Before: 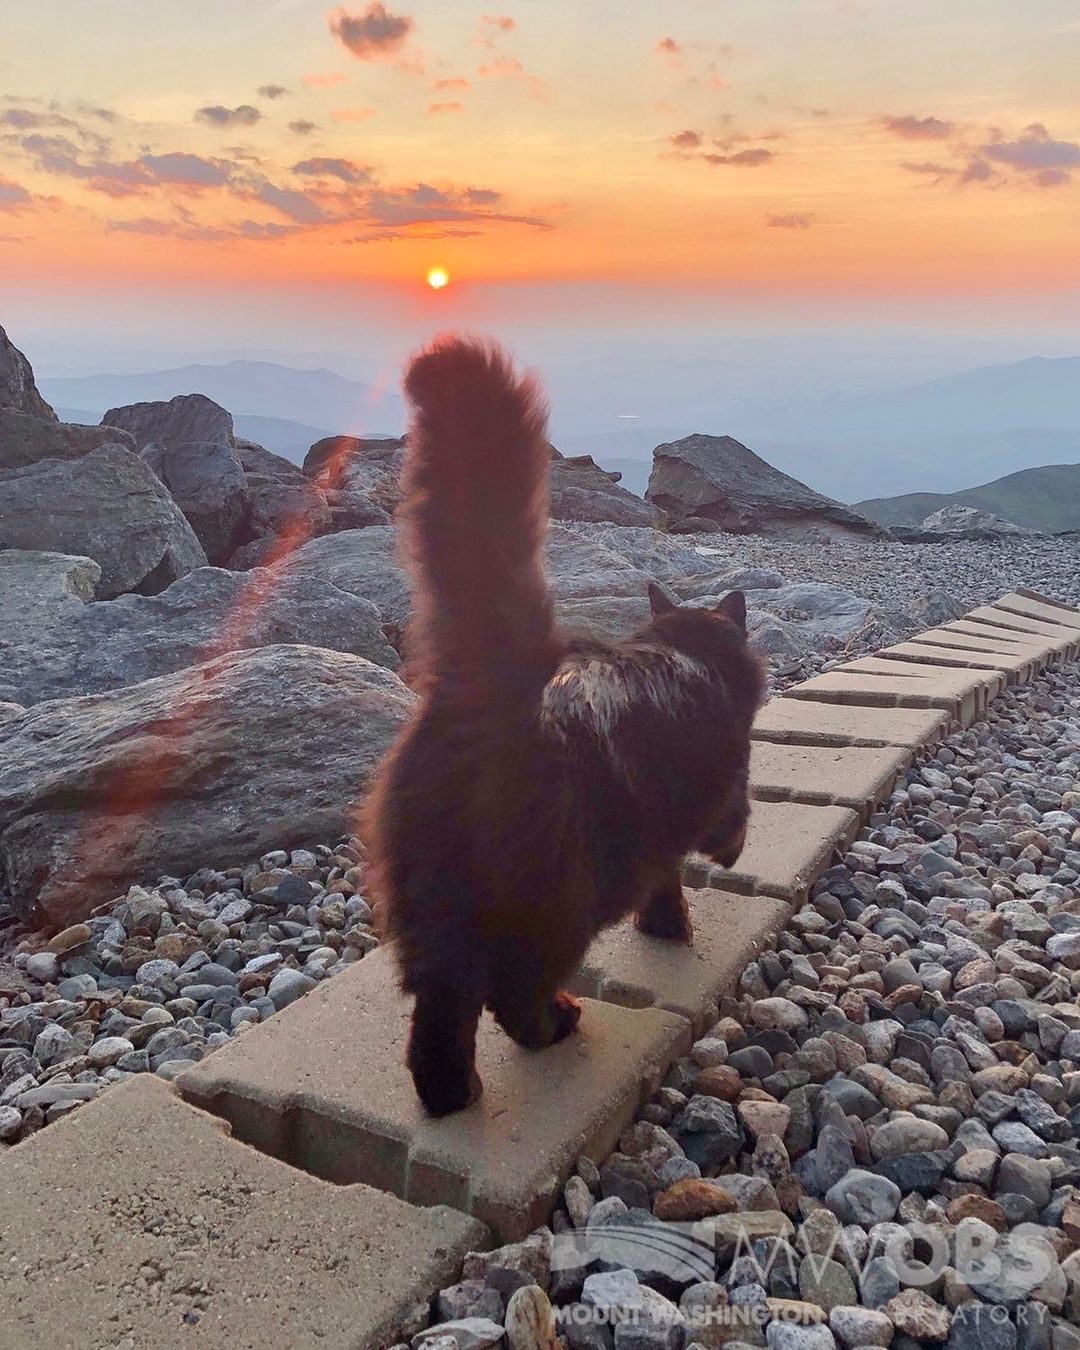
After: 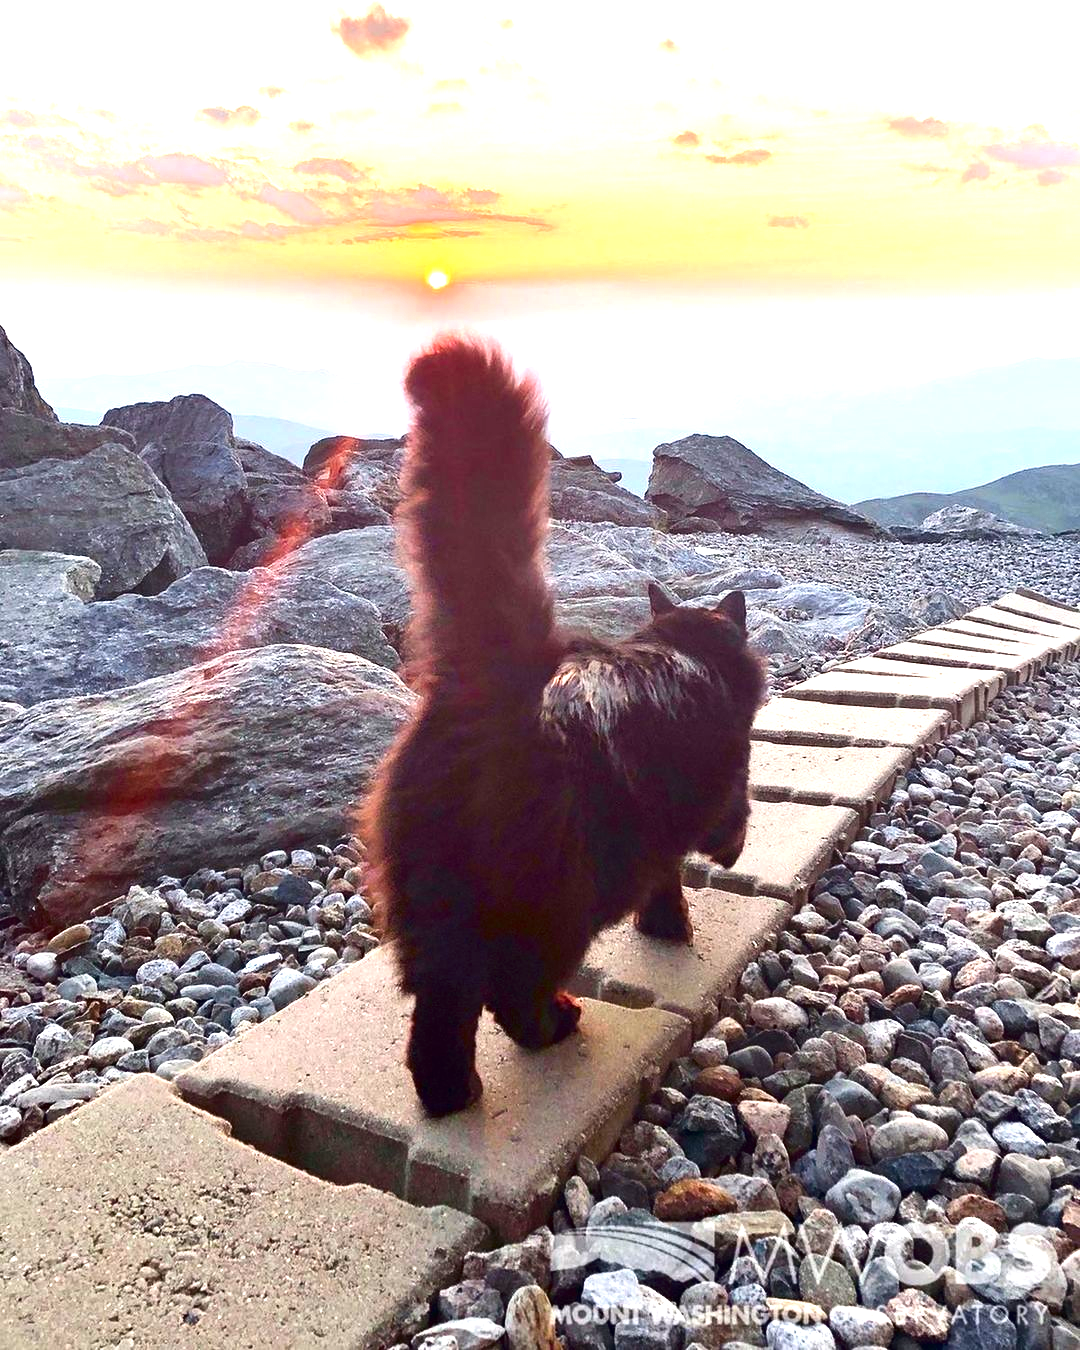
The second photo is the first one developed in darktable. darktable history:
exposure: black level correction 0, exposure 1.379 EV, compensate exposure bias true, compensate highlight preservation false
contrast brightness saturation: contrast 0.13, brightness -0.24, saturation 0.14
